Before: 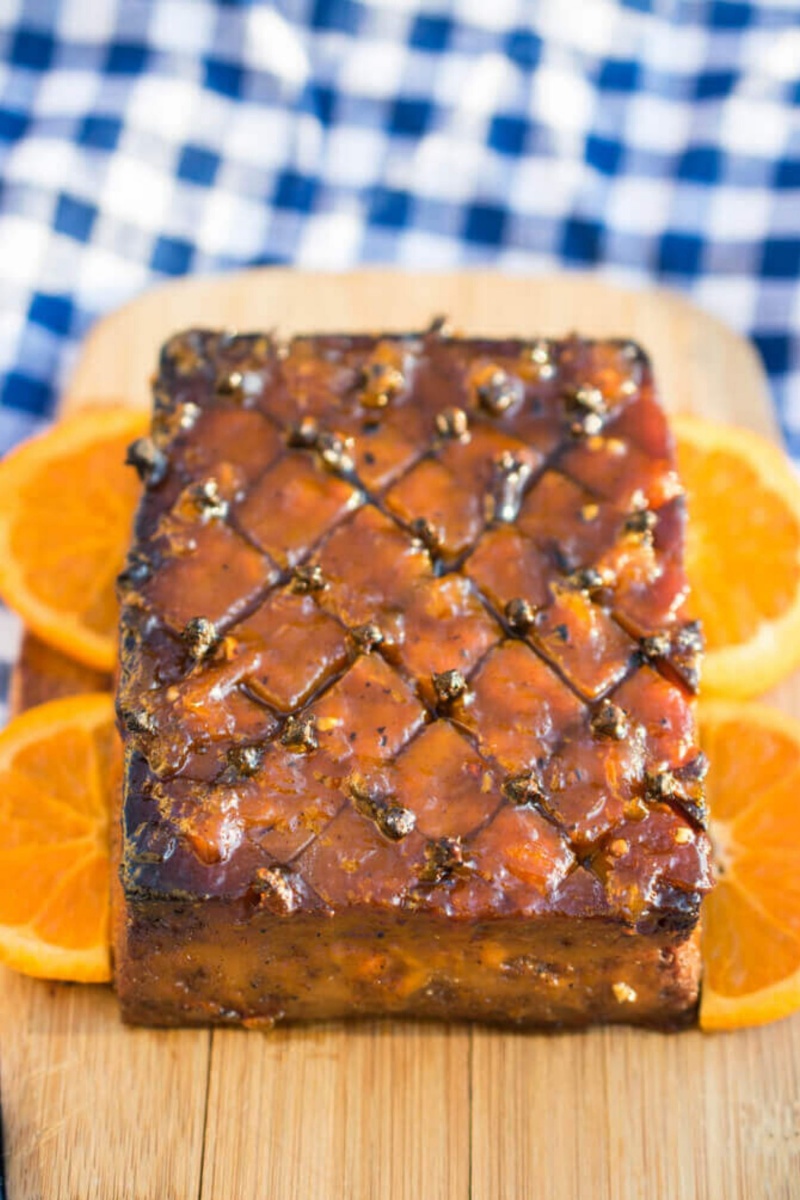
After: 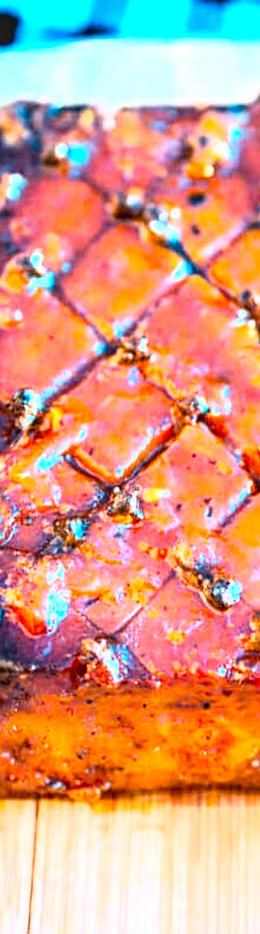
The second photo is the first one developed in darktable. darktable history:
haze removal: strength -0.061, compatibility mode true, adaptive false
sharpen: on, module defaults
color calibration: output R [1.422, -0.35, -0.252, 0], output G [-0.238, 1.259, -0.084, 0], output B [-0.081, -0.196, 1.58, 0], output brightness [0.49, 0.671, -0.57, 0], illuminant as shot in camera, x 0.377, y 0.393, temperature 4201.7 K
crop and rotate: left 21.835%, top 19.101%, right 45.632%, bottom 2.983%
exposure: black level correction 0.007, exposure 0.091 EV, compensate highlight preservation false
local contrast: on, module defaults
tone curve: curves: ch0 [(0, 0.018) (0.162, 0.128) (0.434, 0.478) (0.667, 0.785) (0.819, 0.943) (1, 0.991)]; ch1 [(0, 0) (0.402, 0.36) (0.476, 0.449) (0.506, 0.505) (0.523, 0.518) (0.579, 0.626) (0.641, 0.668) (0.693, 0.745) (0.861, 0.934) (1, 1)]; ch2 [(0, 0) (0.424, 0.388) (0.483, 0.472) (0.503, 0.505) (0.521, 0.519) (0.547, 0.581) (0.582, 0.648) (0.699, 0.759) (0.997, 0.858)], color space Lab, linked channels, preserve colors none
